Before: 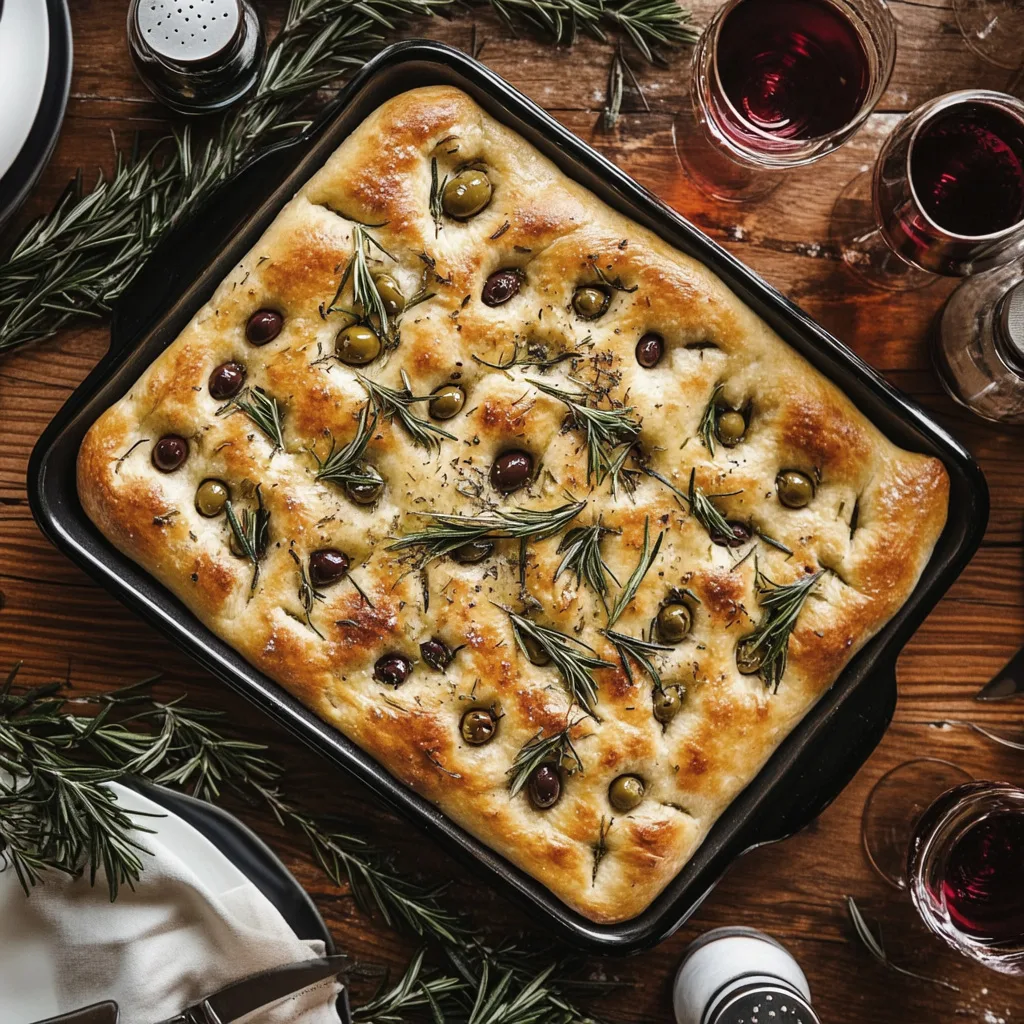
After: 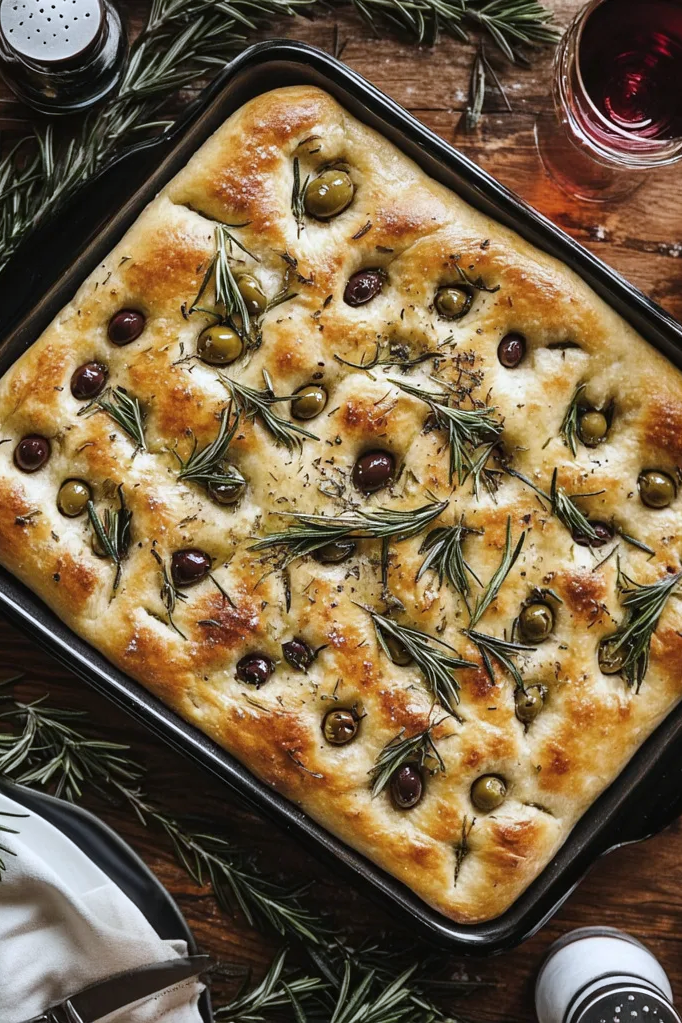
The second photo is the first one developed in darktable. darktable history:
crop and rotate: left 13.537%, right 19.796%
white balance: red 0.967, blue 1.049
